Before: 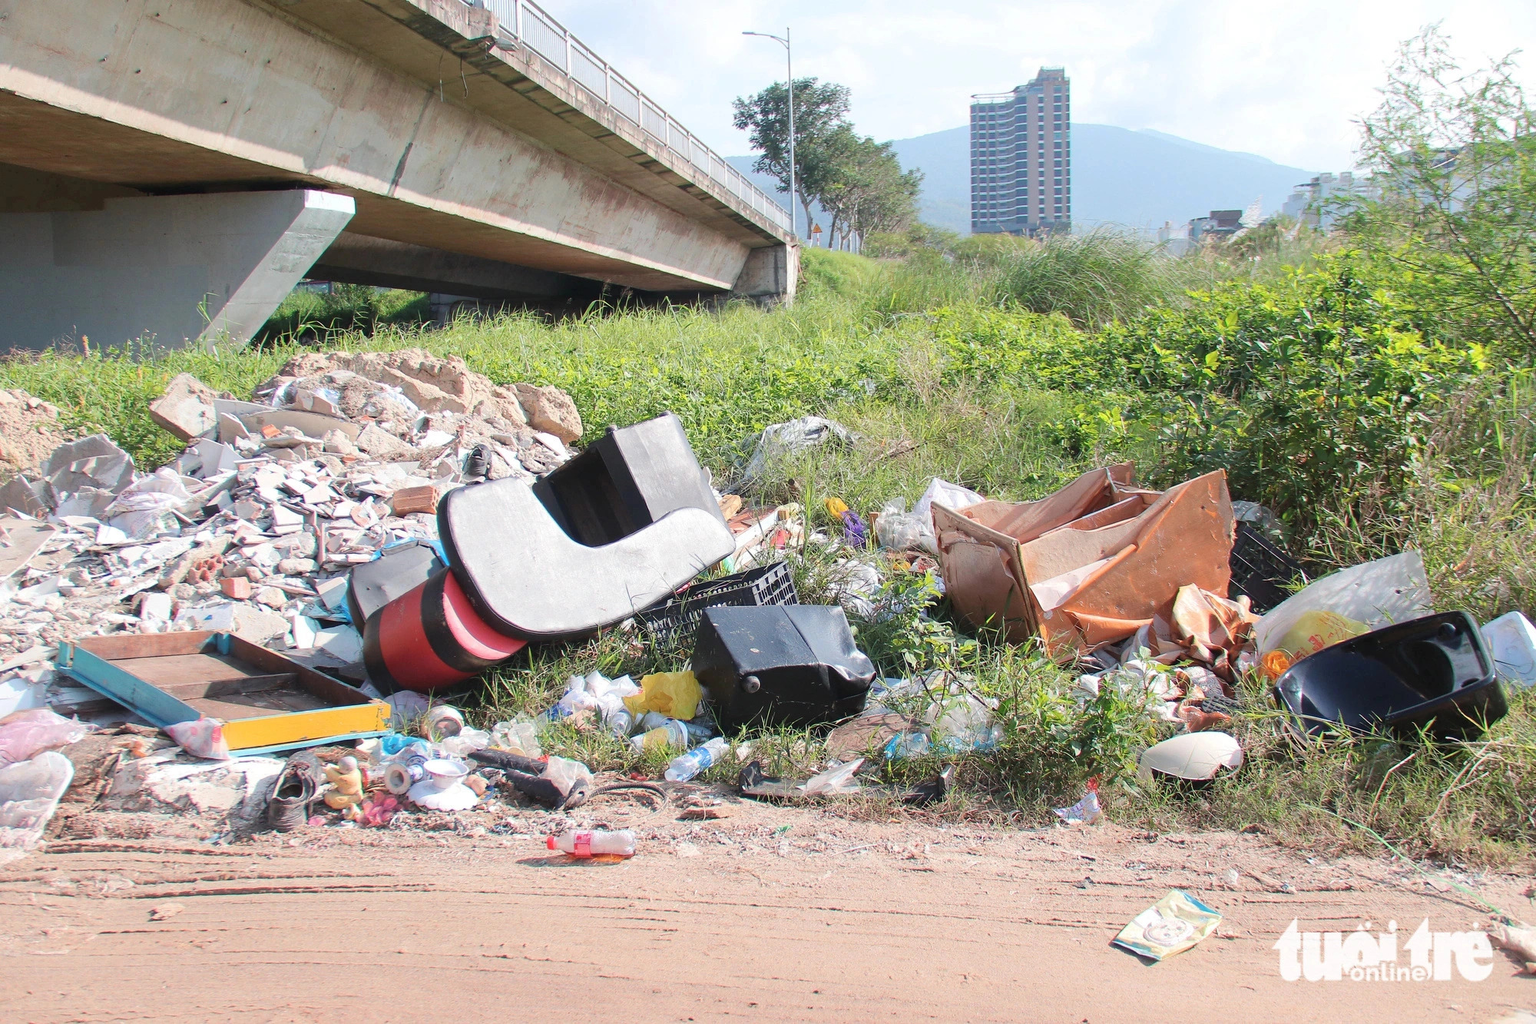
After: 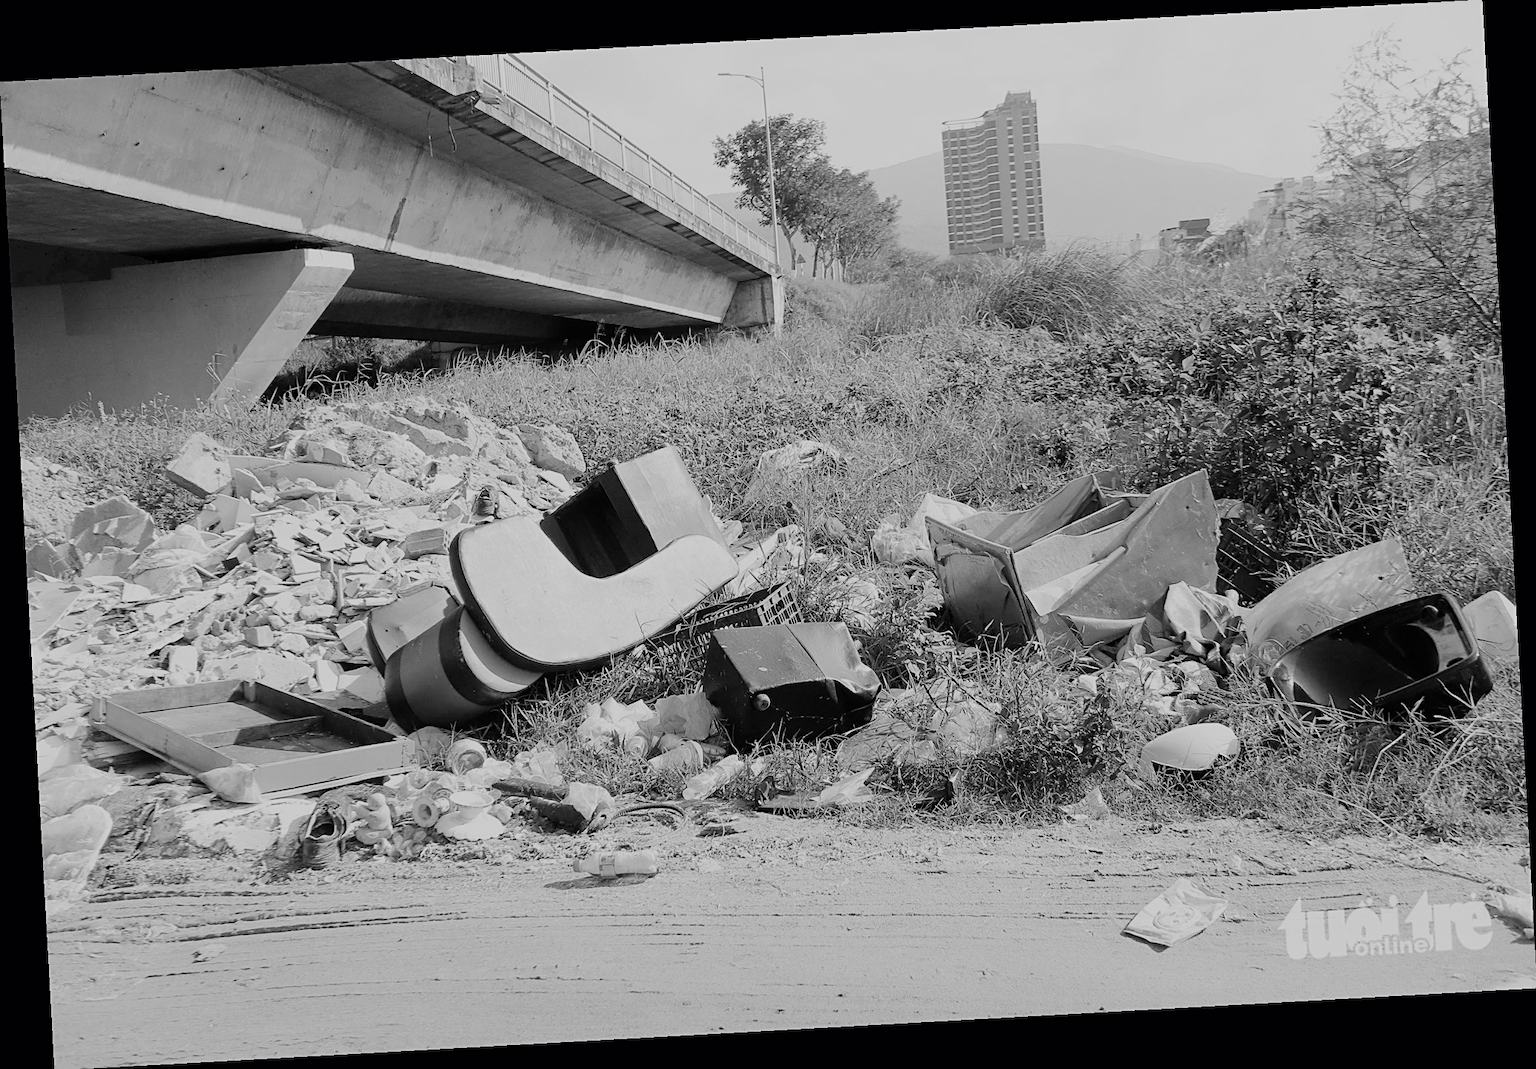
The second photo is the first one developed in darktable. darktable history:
filmic rgb: black relative exposure -7.15 EV, white relative exposure 5.36 EV, hardness 3.02, color science v6 (2022)
sharpen: on, module defaults
rotate and perspective: rotation -3.18°, automatic cropping off
color calibration: output gray [0.22, 0.42, 0.37, 0], gray › normalize channels true, illuminant same as pipeline (D50), adaptation XYZ, x 0.346, y 0.359, gamut compression 0
